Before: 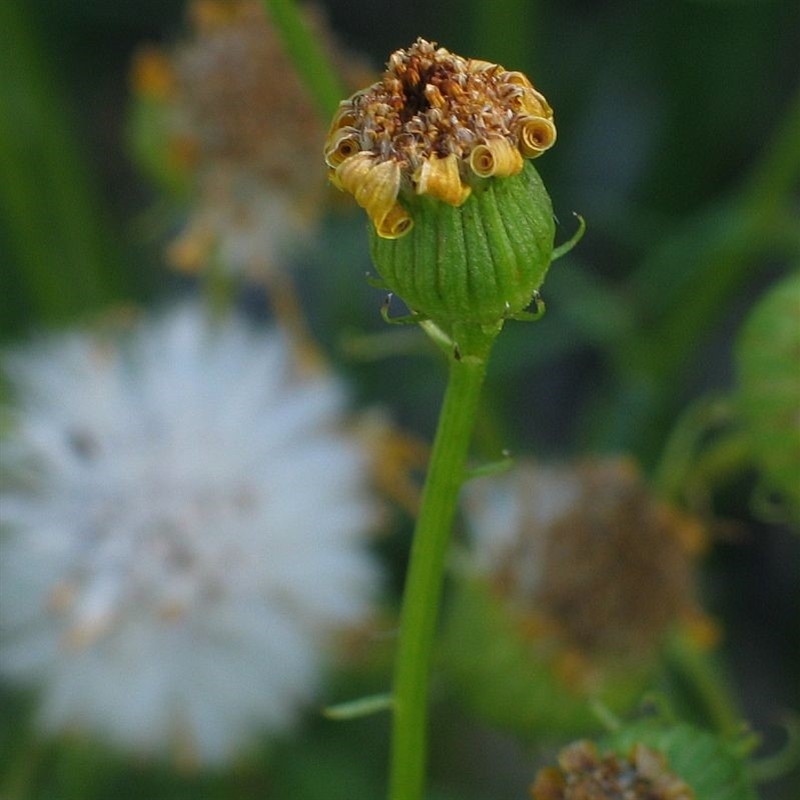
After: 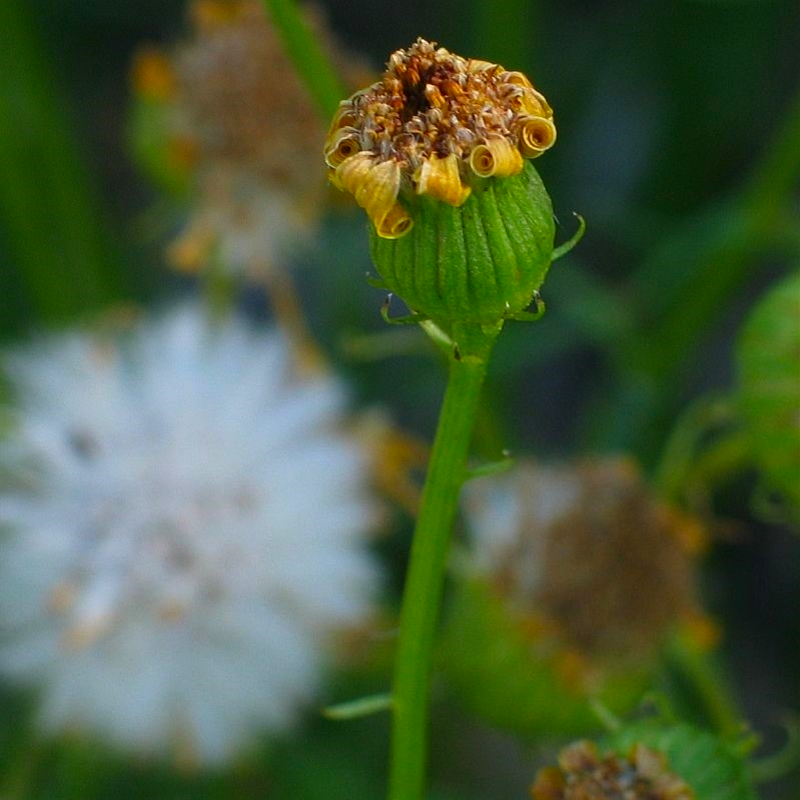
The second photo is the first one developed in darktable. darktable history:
contrast brightness saturation: contrast 0.094, saturation 0.273
